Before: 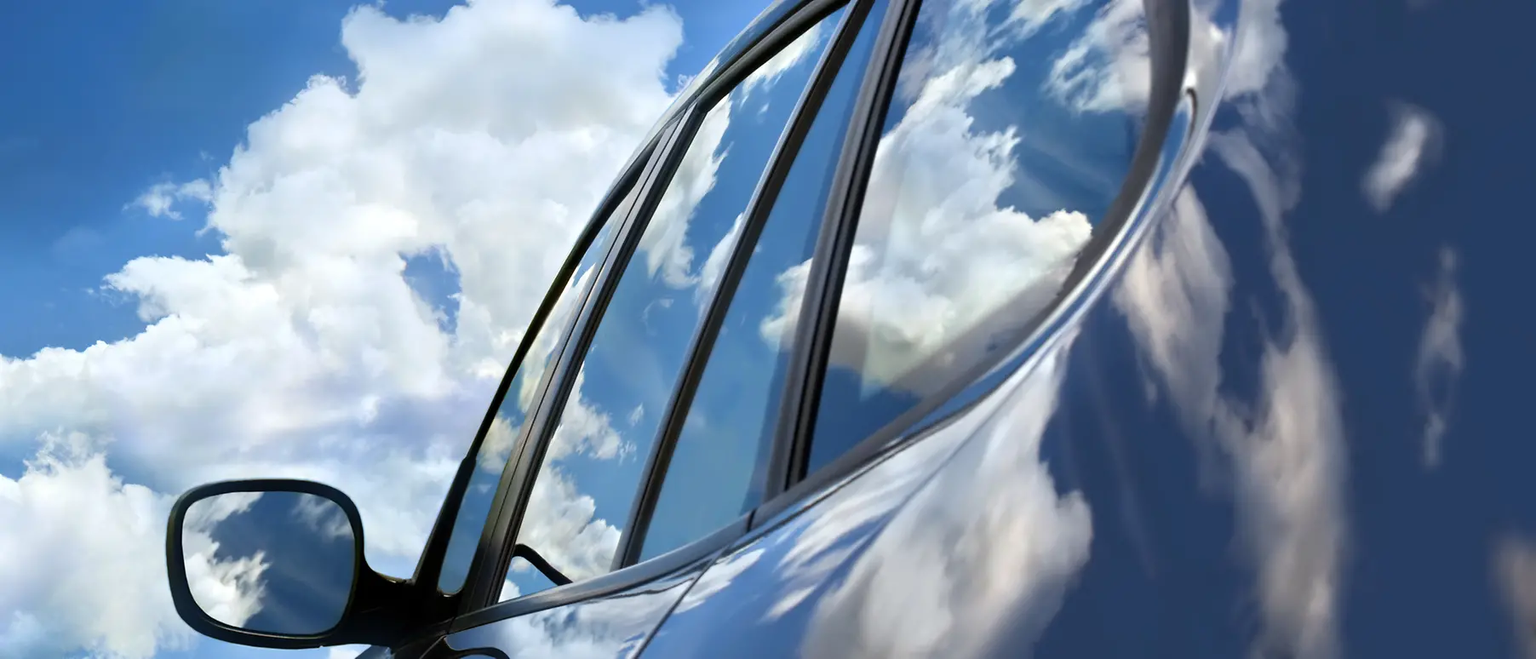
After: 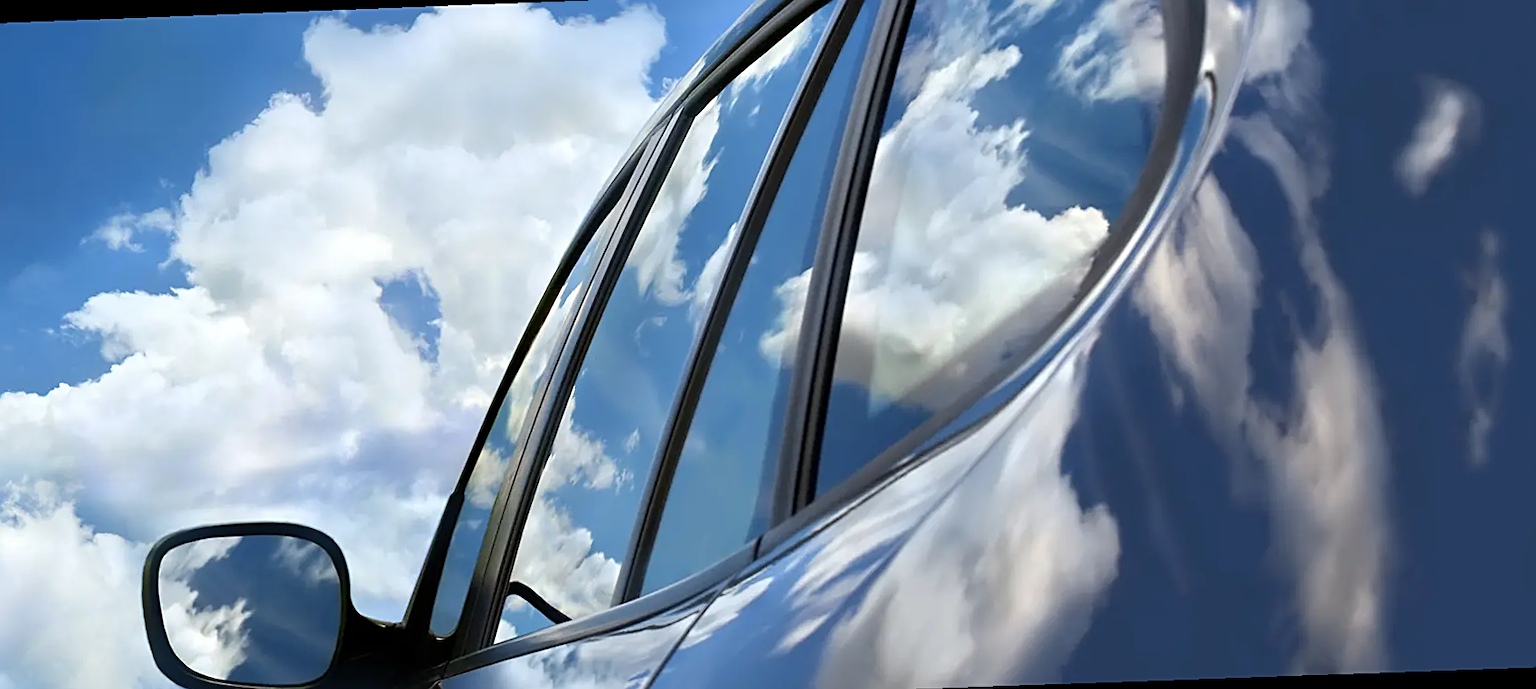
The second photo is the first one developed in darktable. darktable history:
rotate and perspective: rotation -2.12°, lens shift (vertical) 0.009, lens shift (horizontal) -0.008, automatic cropping original format, crop left 0.036, crop right 0.964, crop top 0.05, crop bottom 0.959
base curve: exposure shift 0, preserve colors none
sharpen: on, module defaults
